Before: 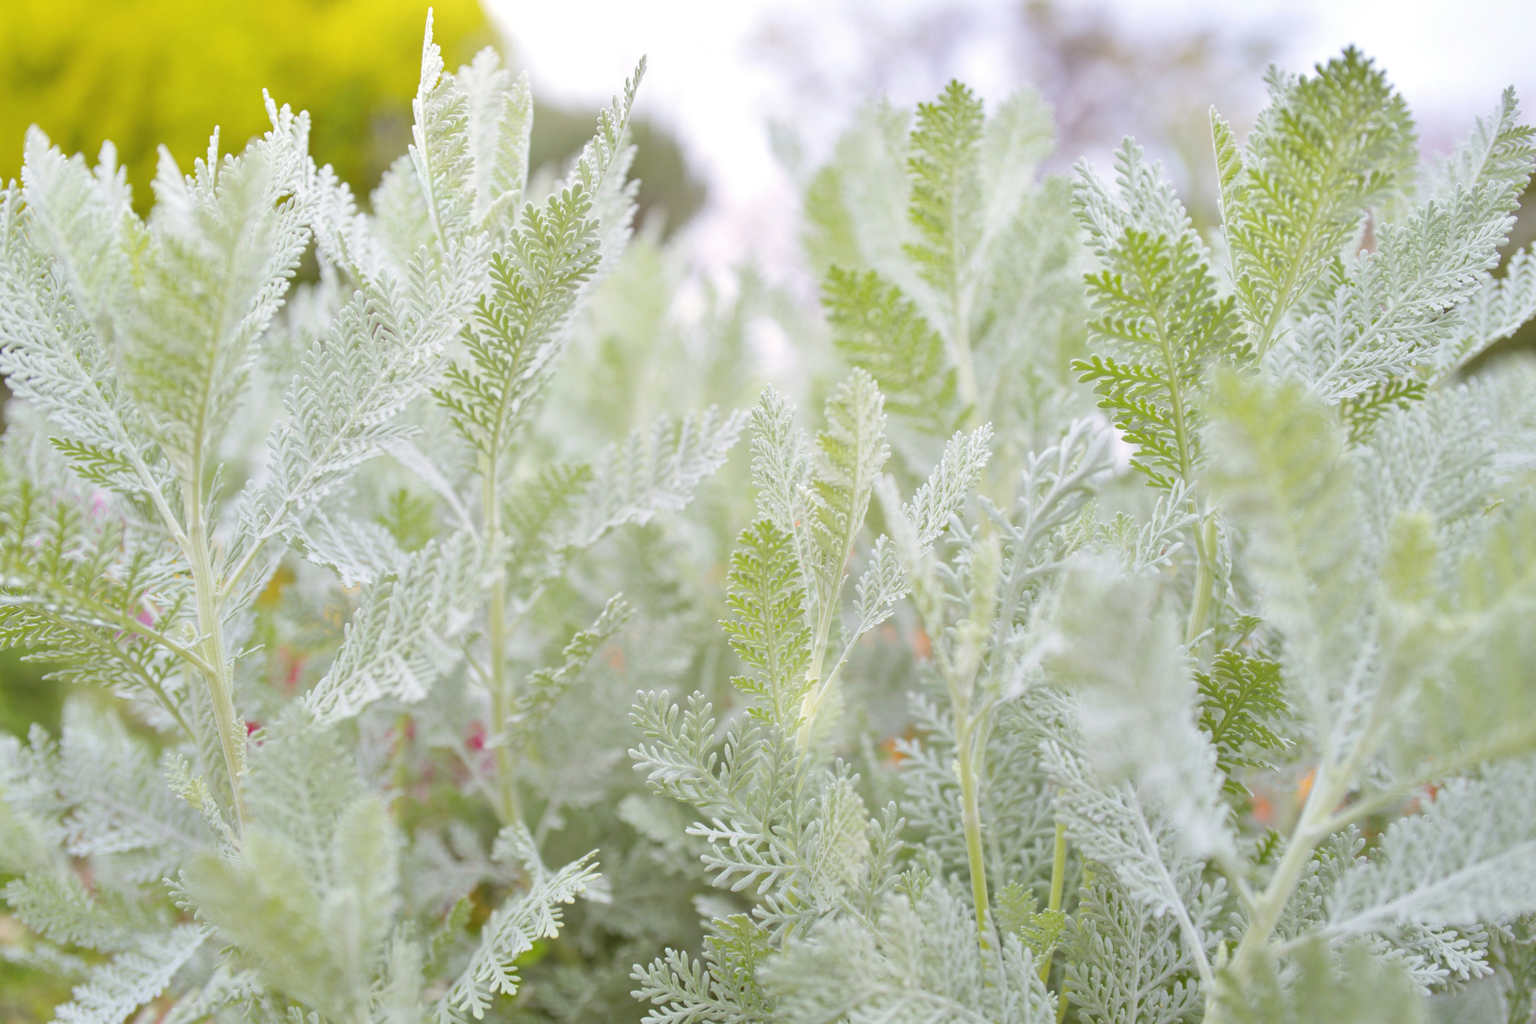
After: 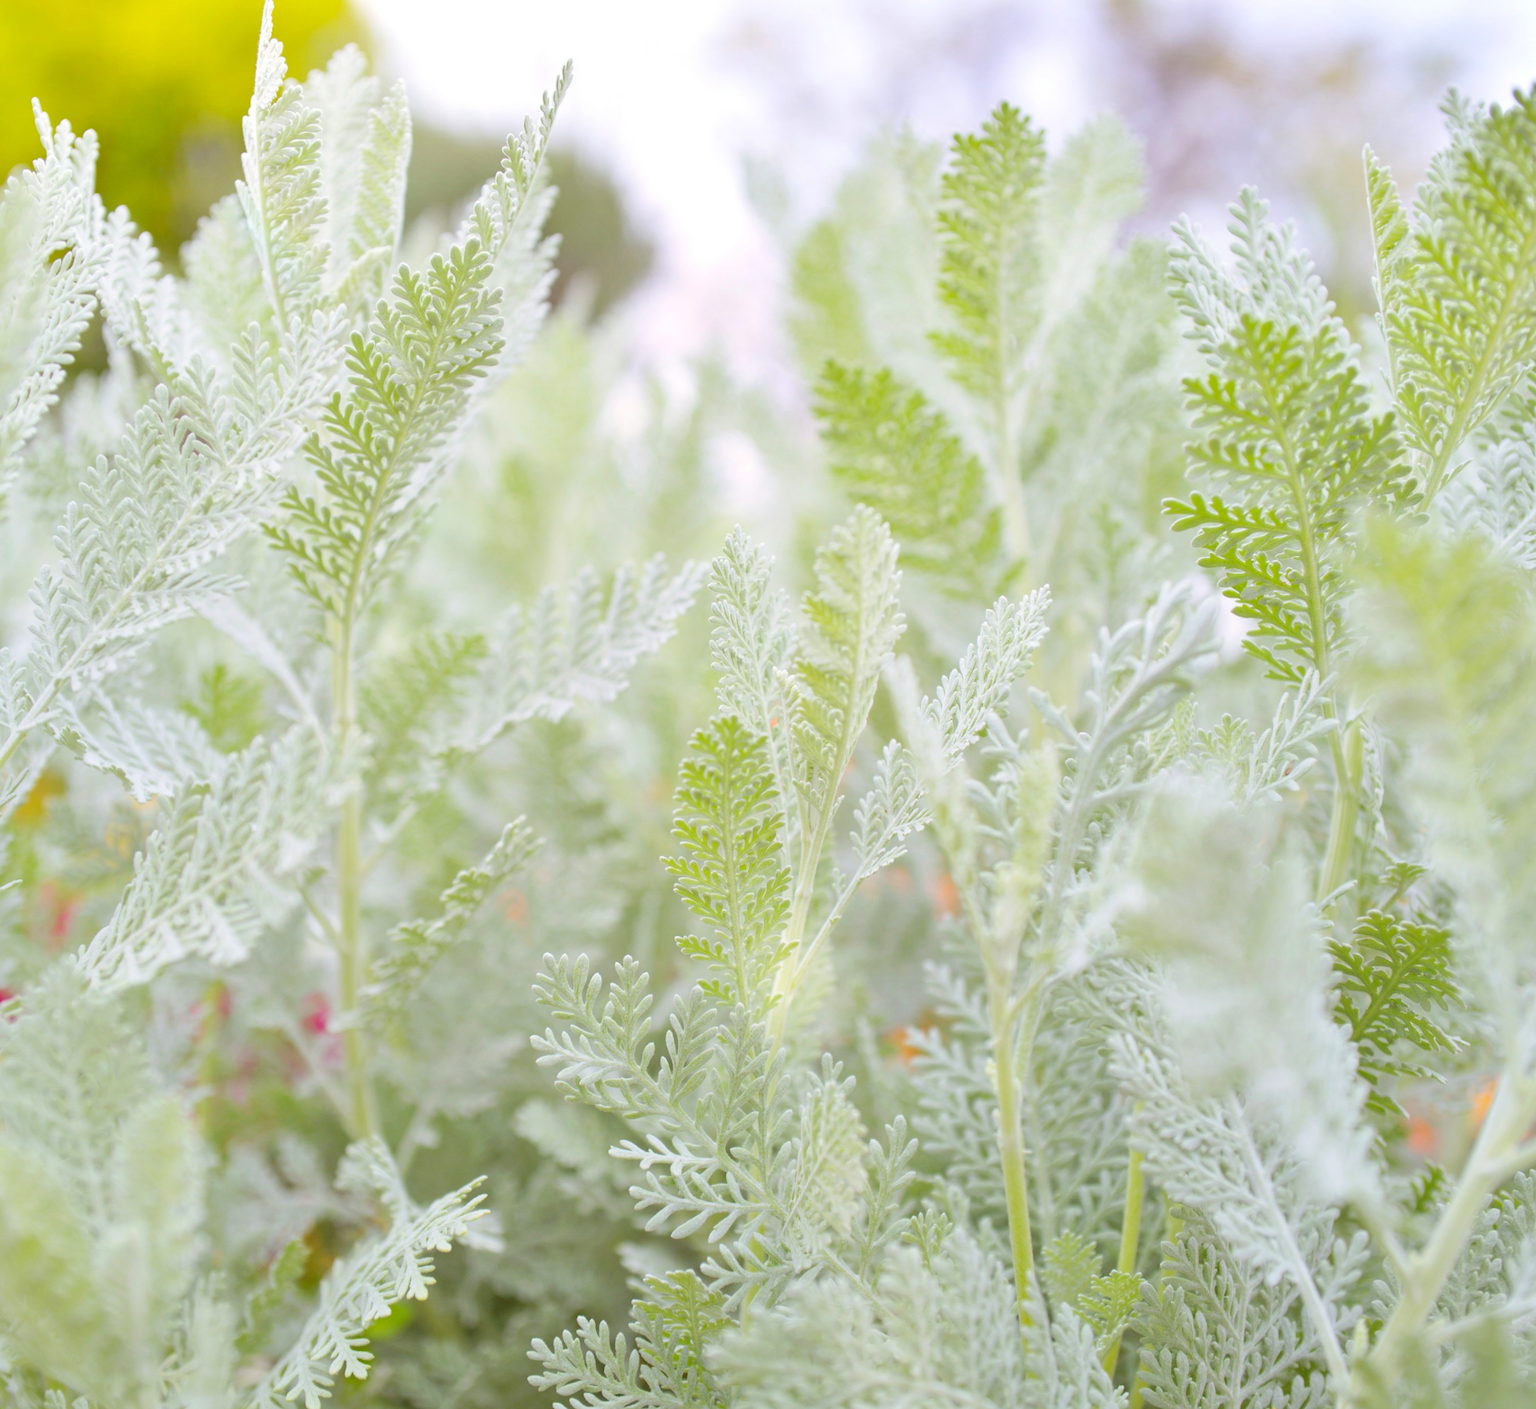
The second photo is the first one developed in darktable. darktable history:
rotate and perspective: rotation -2.29°, automatic cropping off
crop and rotate: angle -3.27°, left 14.277%, top 0.028%, right 10.766%, bottom 0.028%
sharpen: radius 1, threshold 1
contrast brightness saturation: contrast 0.07, brightness 0.08, saturation 0.18
